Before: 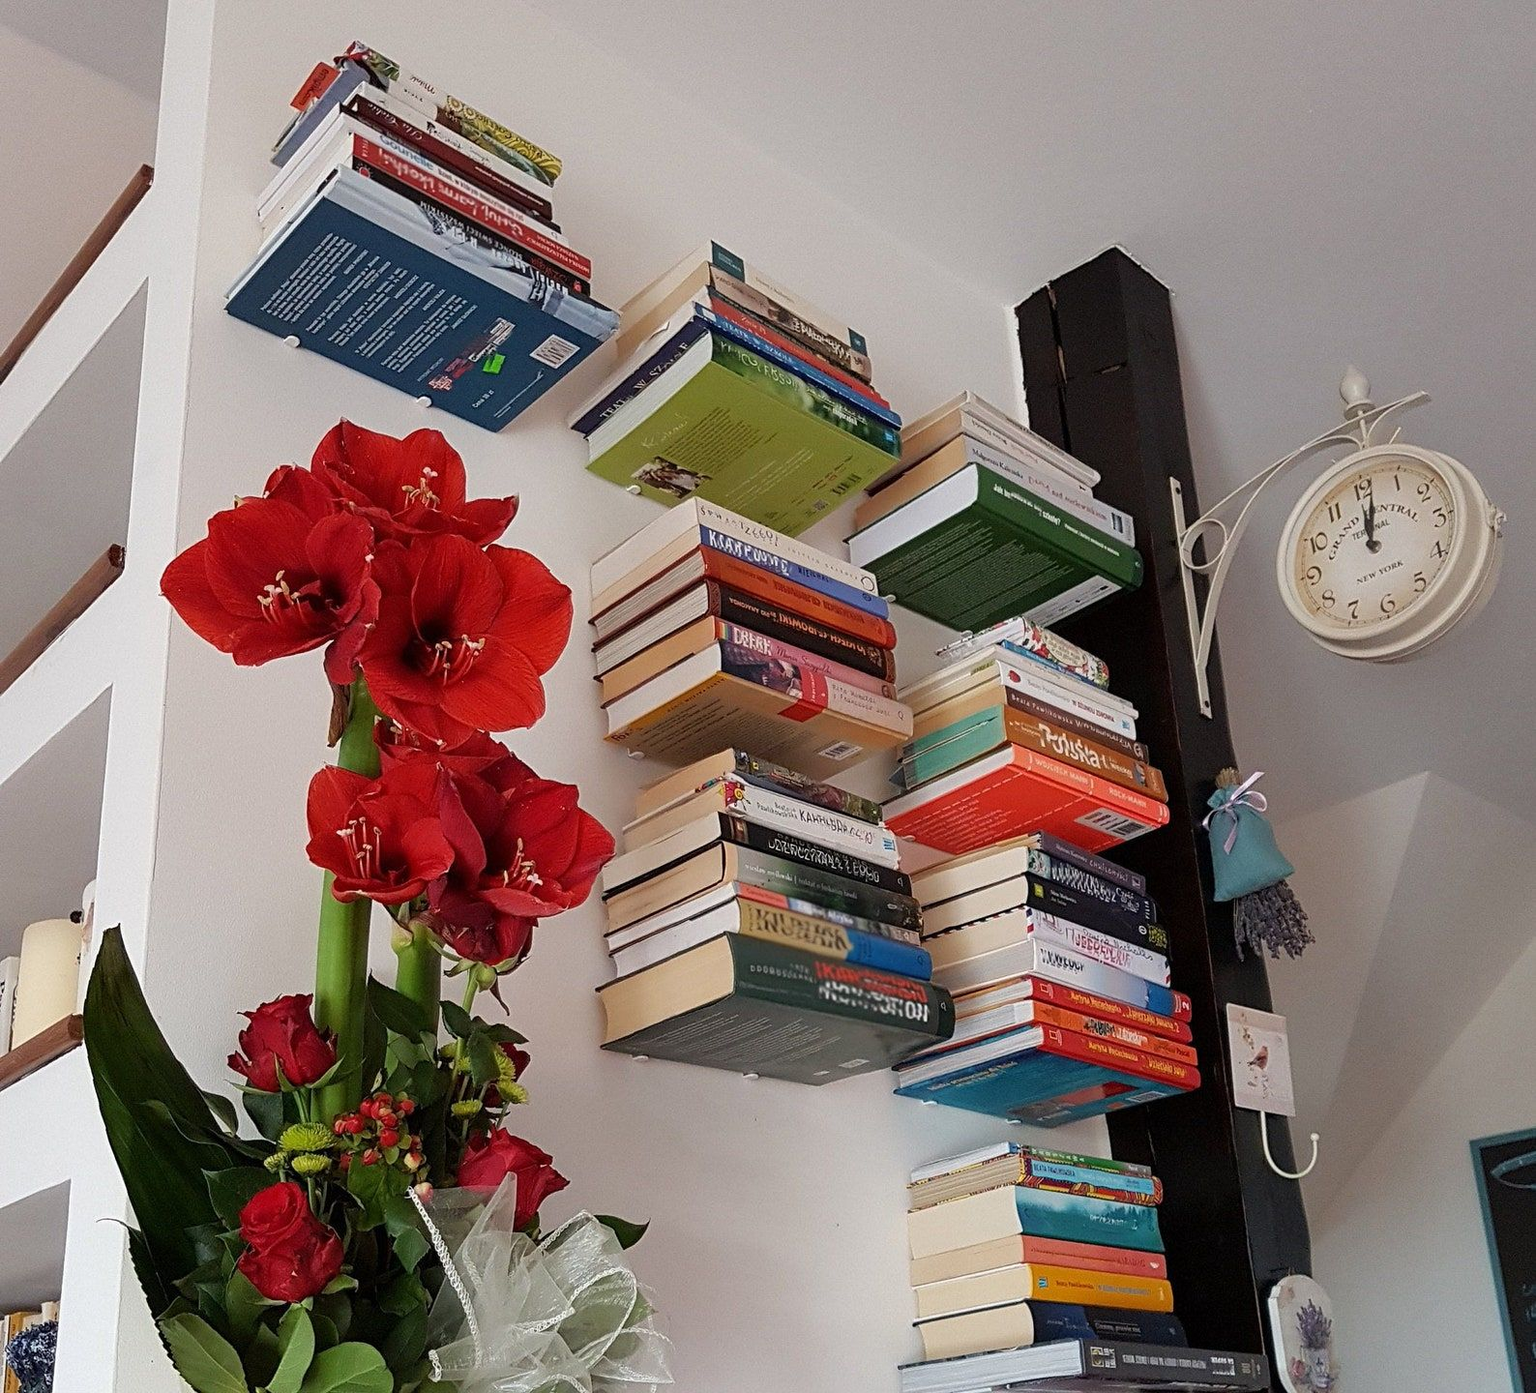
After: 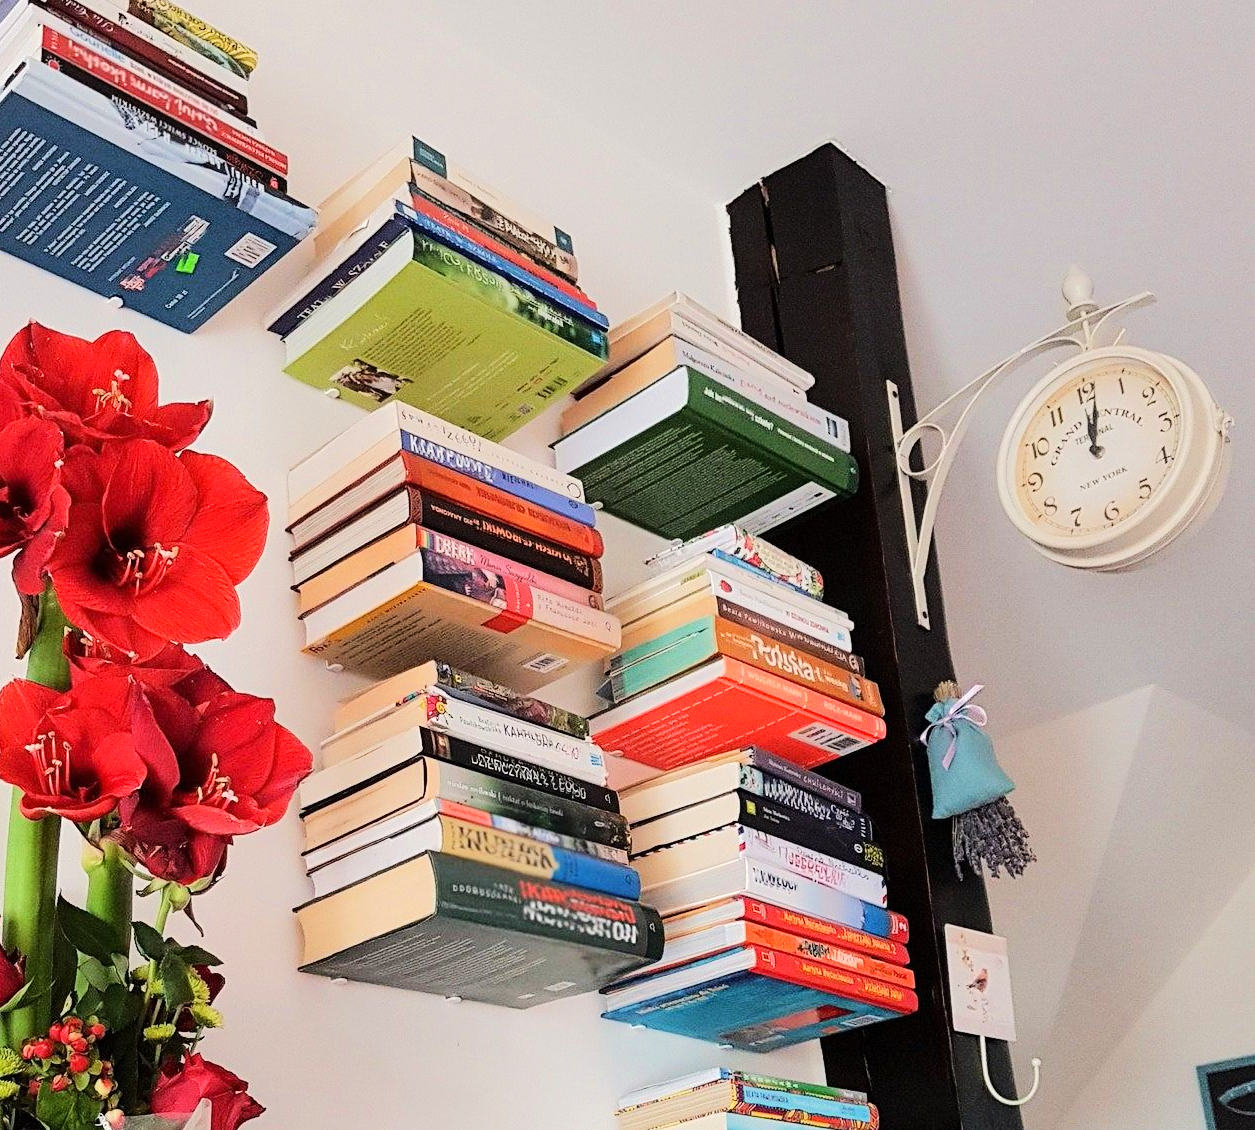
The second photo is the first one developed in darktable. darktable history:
tone equalizer: -7 EV 0.149 EV, -6 EV 0.581 EV, -5 EV 1.14 EV, -4 EV 1.32 EV, -3 EV 1.14 EV, -2 EV 0.6 EV, -1 EV 0.158 EV, edges refinement/feathering 500, mask exposure compensation -1.57 EV, preserve details no
crop and rotate: left 20.423%, top 7.884%, right 0.503%, bottom 13.609%
